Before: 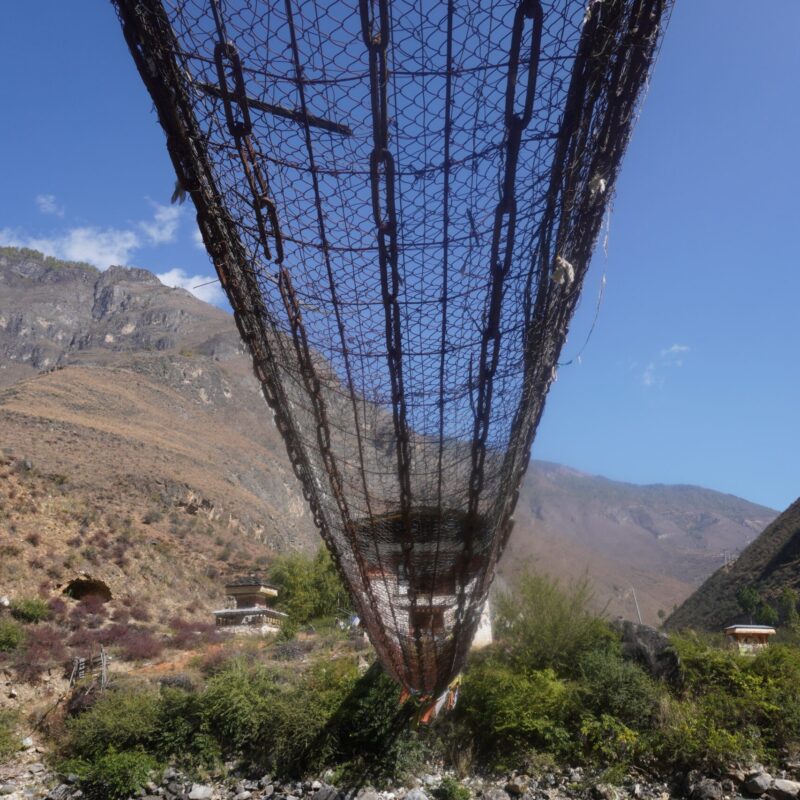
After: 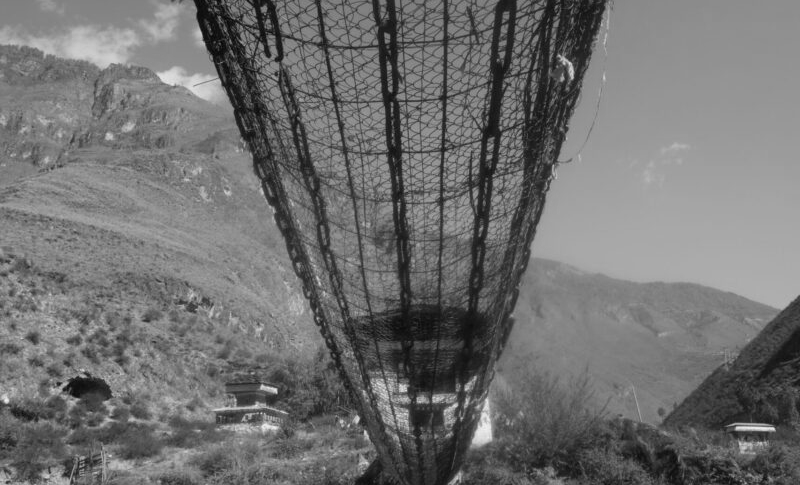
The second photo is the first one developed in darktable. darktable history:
crop and rotate: top 25.357%, bottom 13.942%
monochrome: on, module defaults
color correction: highlights a* 0.816, highlights b* 2.78, saturation 1.1
